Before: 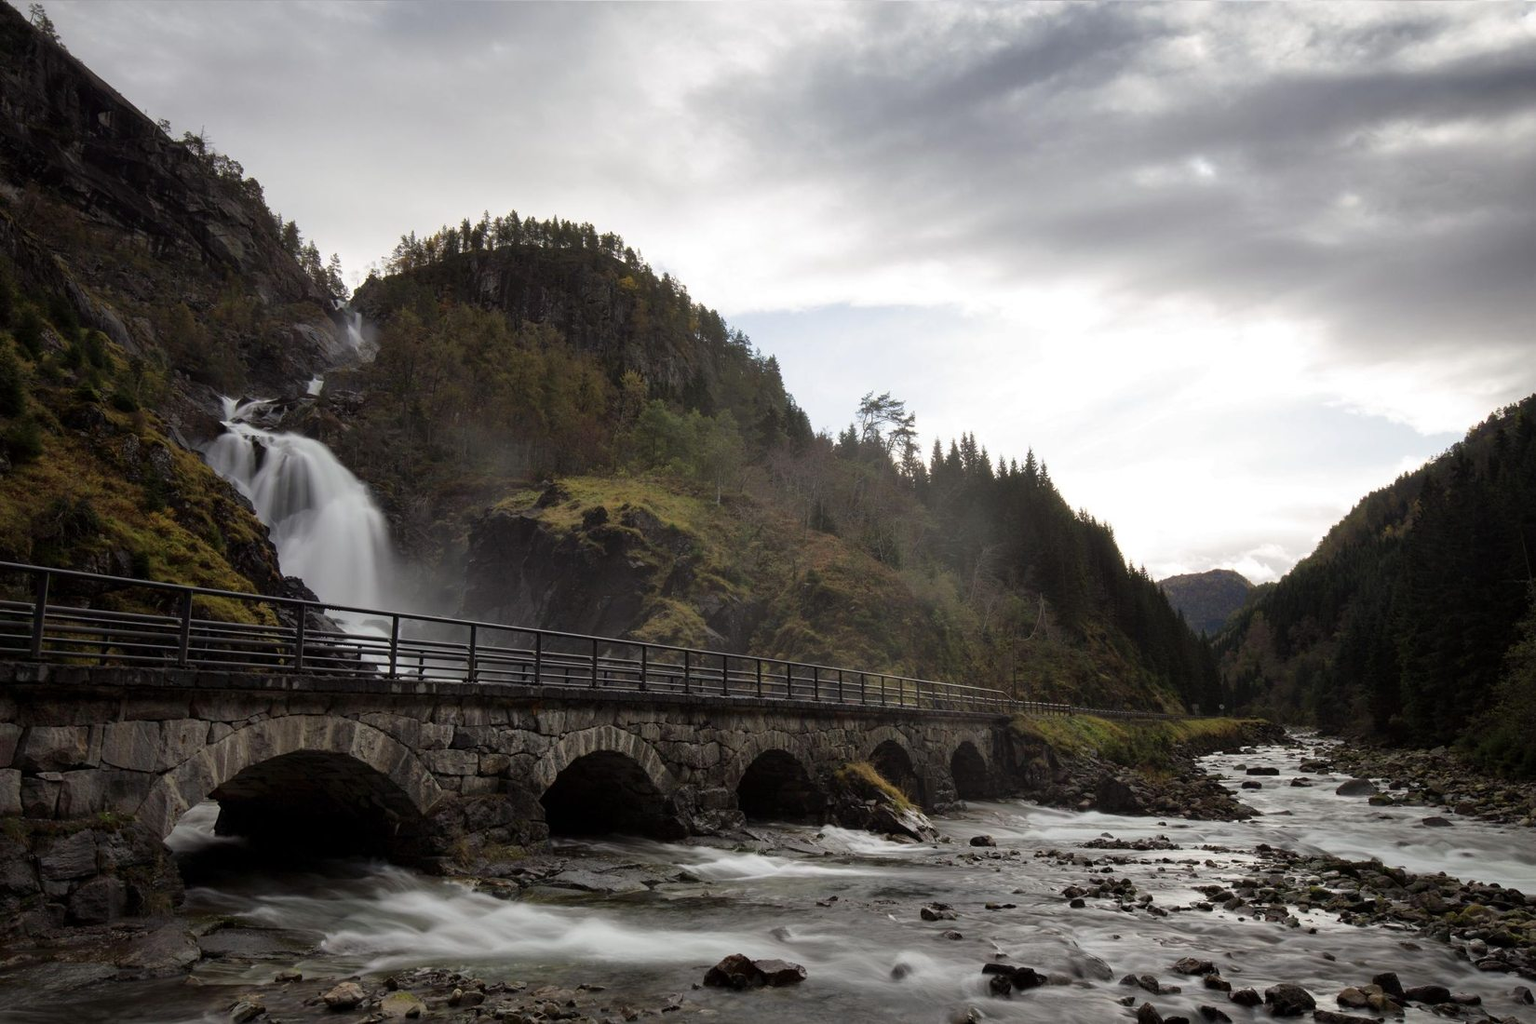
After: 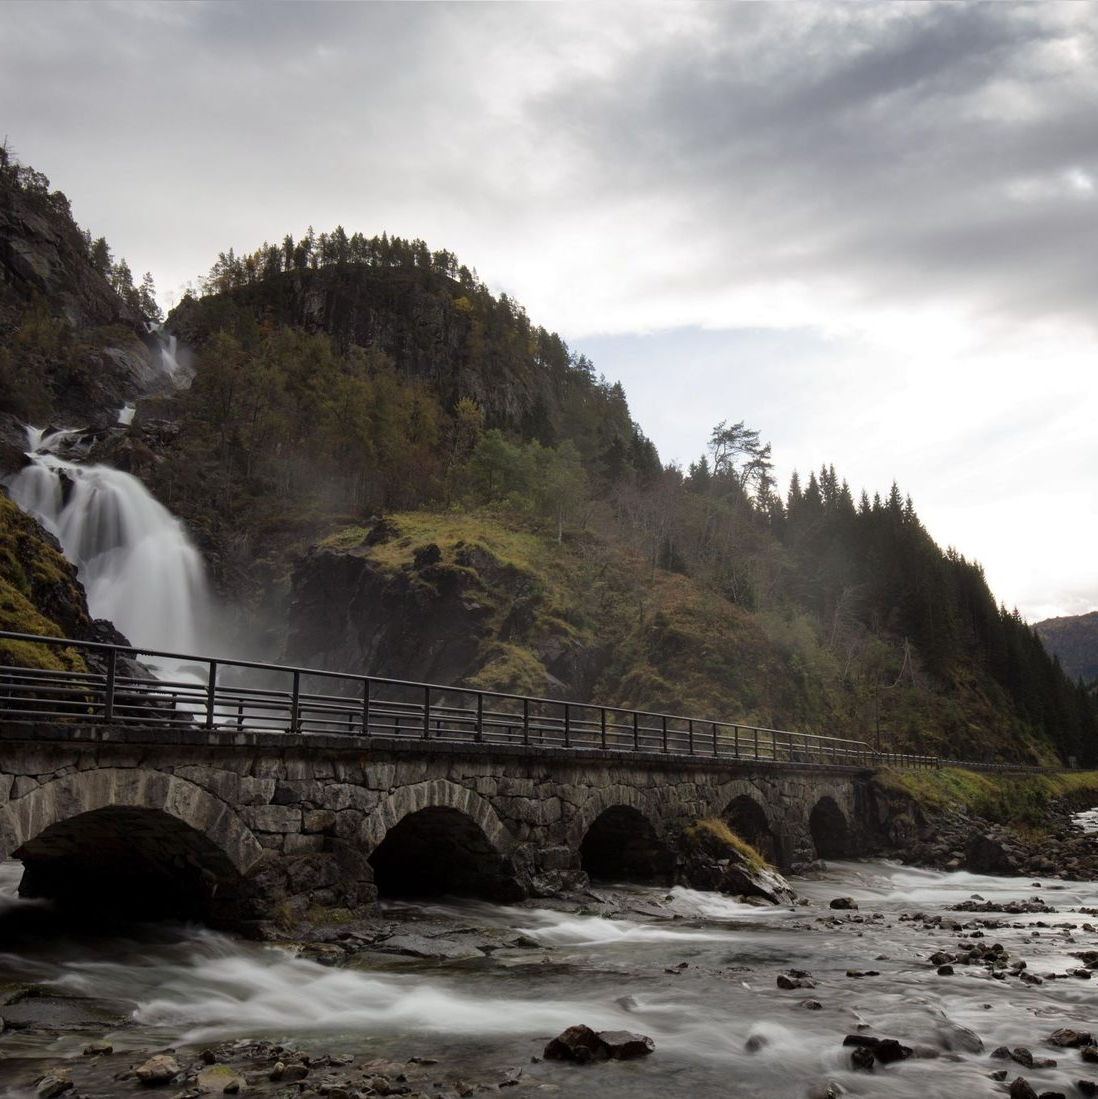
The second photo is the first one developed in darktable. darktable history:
crop and rotate: left 12.876%, right 20.532%
